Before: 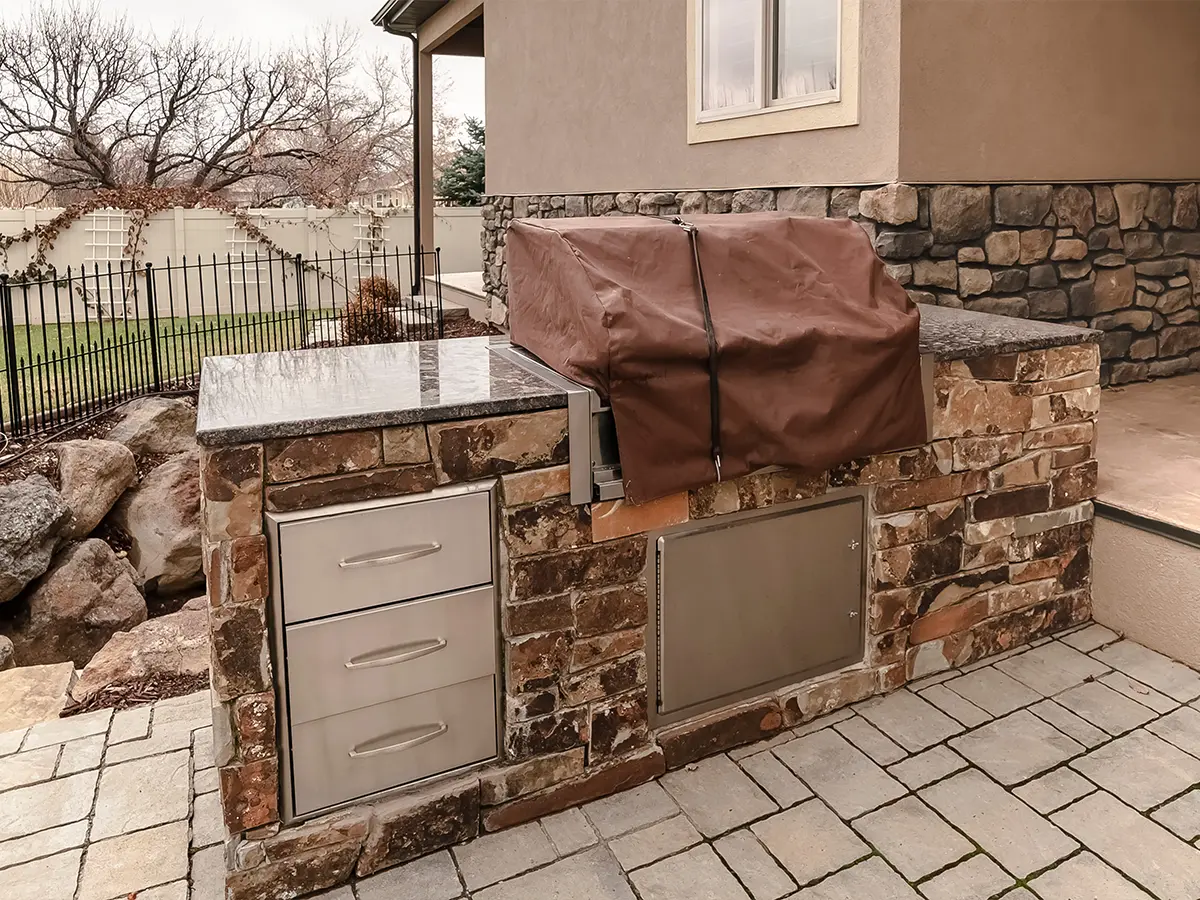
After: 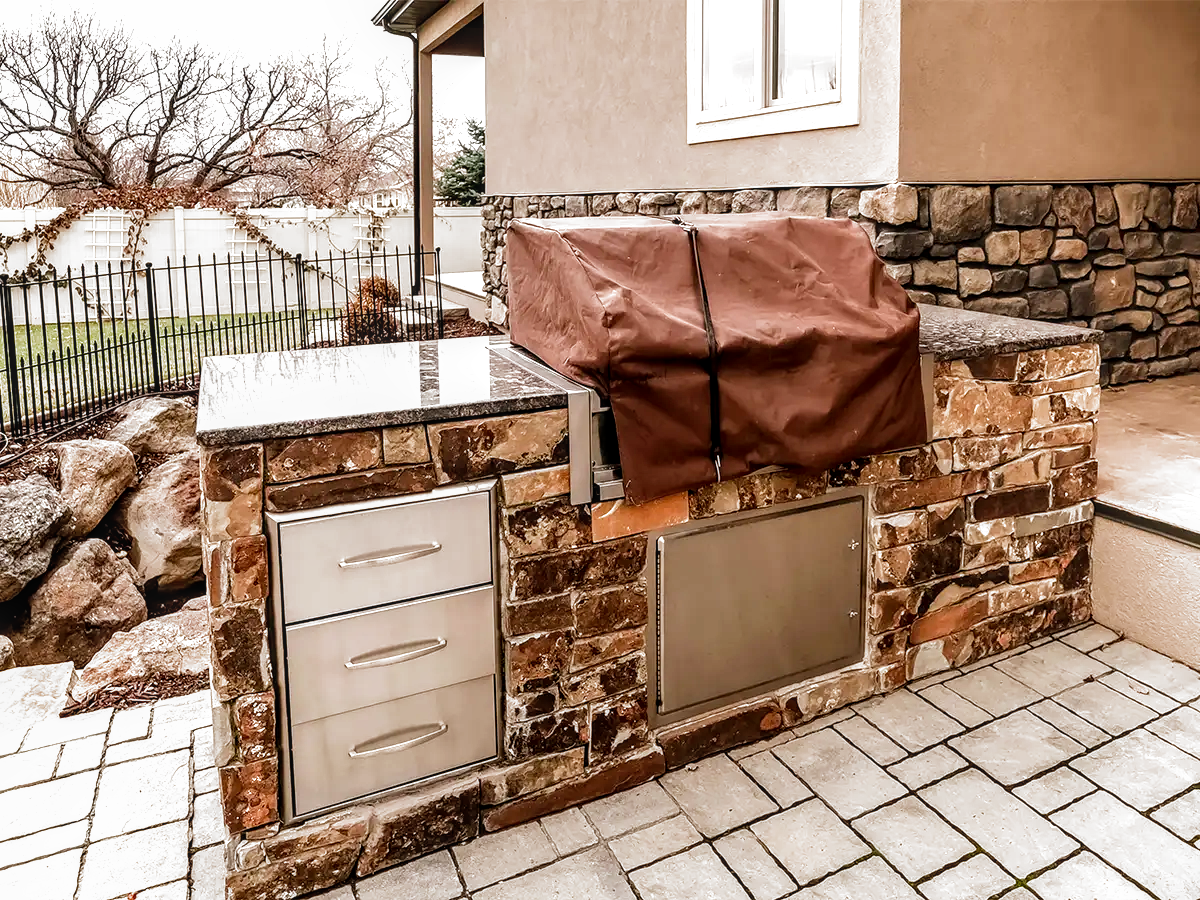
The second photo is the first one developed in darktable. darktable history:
filmic rgb: black relative exposure -8.2 EV, white relative exposure 2.2 EV, threshold 3 EV, hardness 7.11, latitude 75%, contrast 1.325, highlights saturation mix -2%, shadows ↔ highlights balance 30%, preserve chrominance no, color science v5 (2021), contrast in shadows safe, contrast in highlights safe, enable highlight reconstruction true
exposure: black level correction 0, exposure 0.5 EV, compensate exposure bias true, compensate highlight preservation false
local contrast: on, module defaults
